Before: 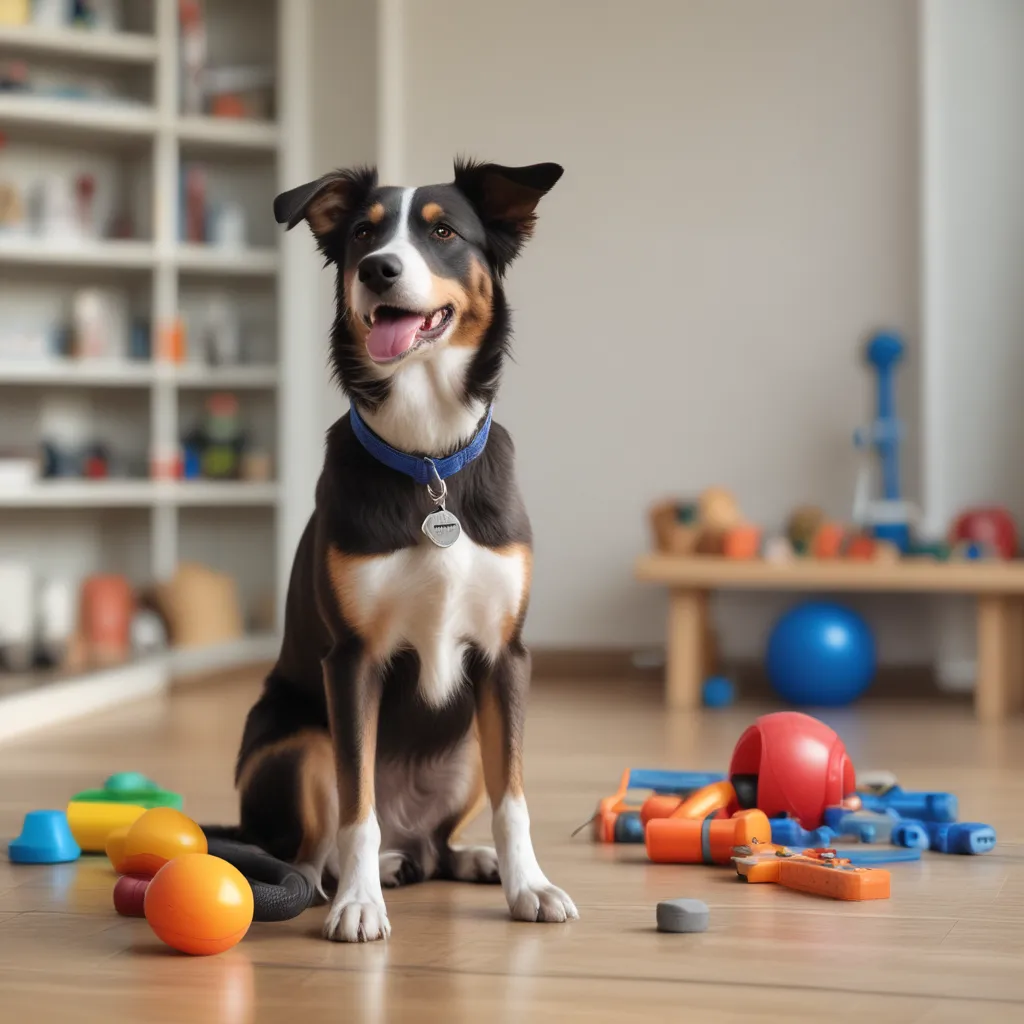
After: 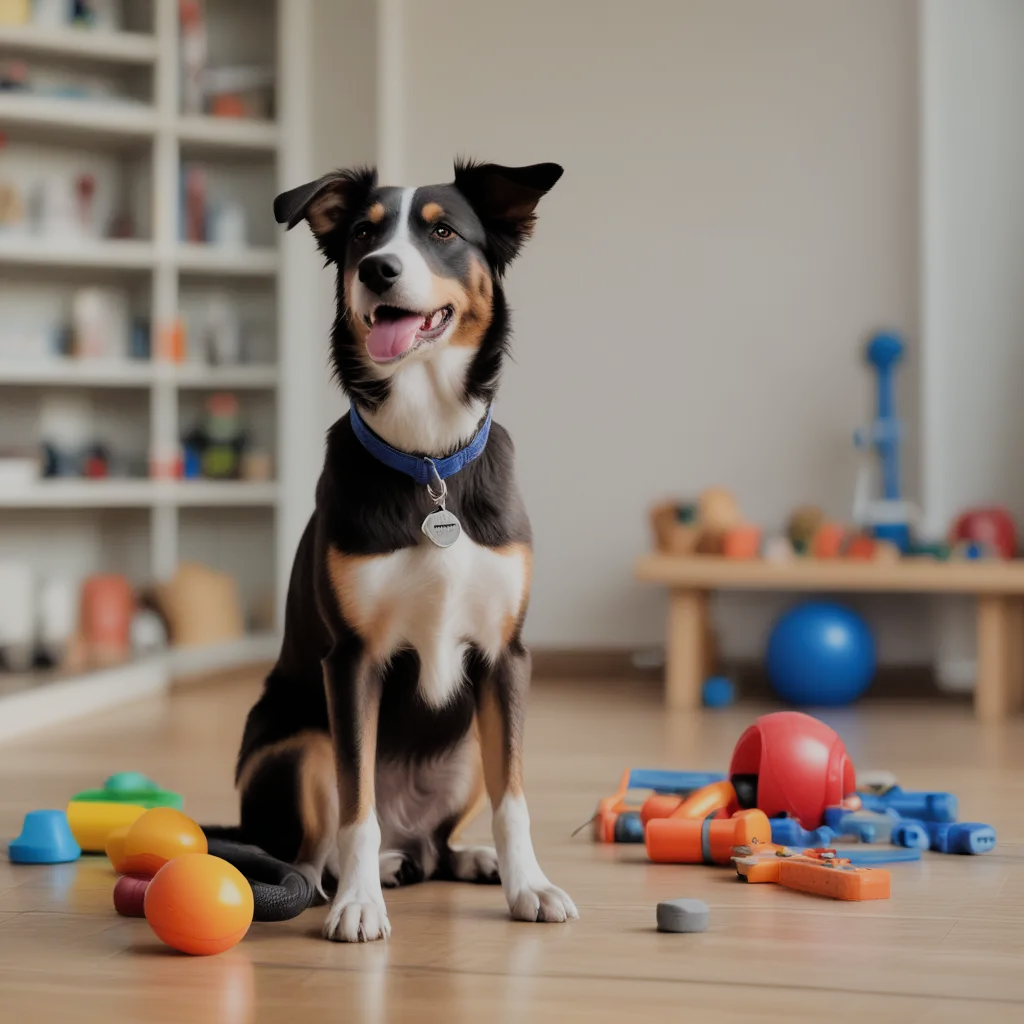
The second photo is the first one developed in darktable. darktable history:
exposure: exposure 0 EV, compensate highlight preservation false
filmic rgb: black relative exposure -7.32 EV, white relative exposure 5.09 EV, hardness 3.2
